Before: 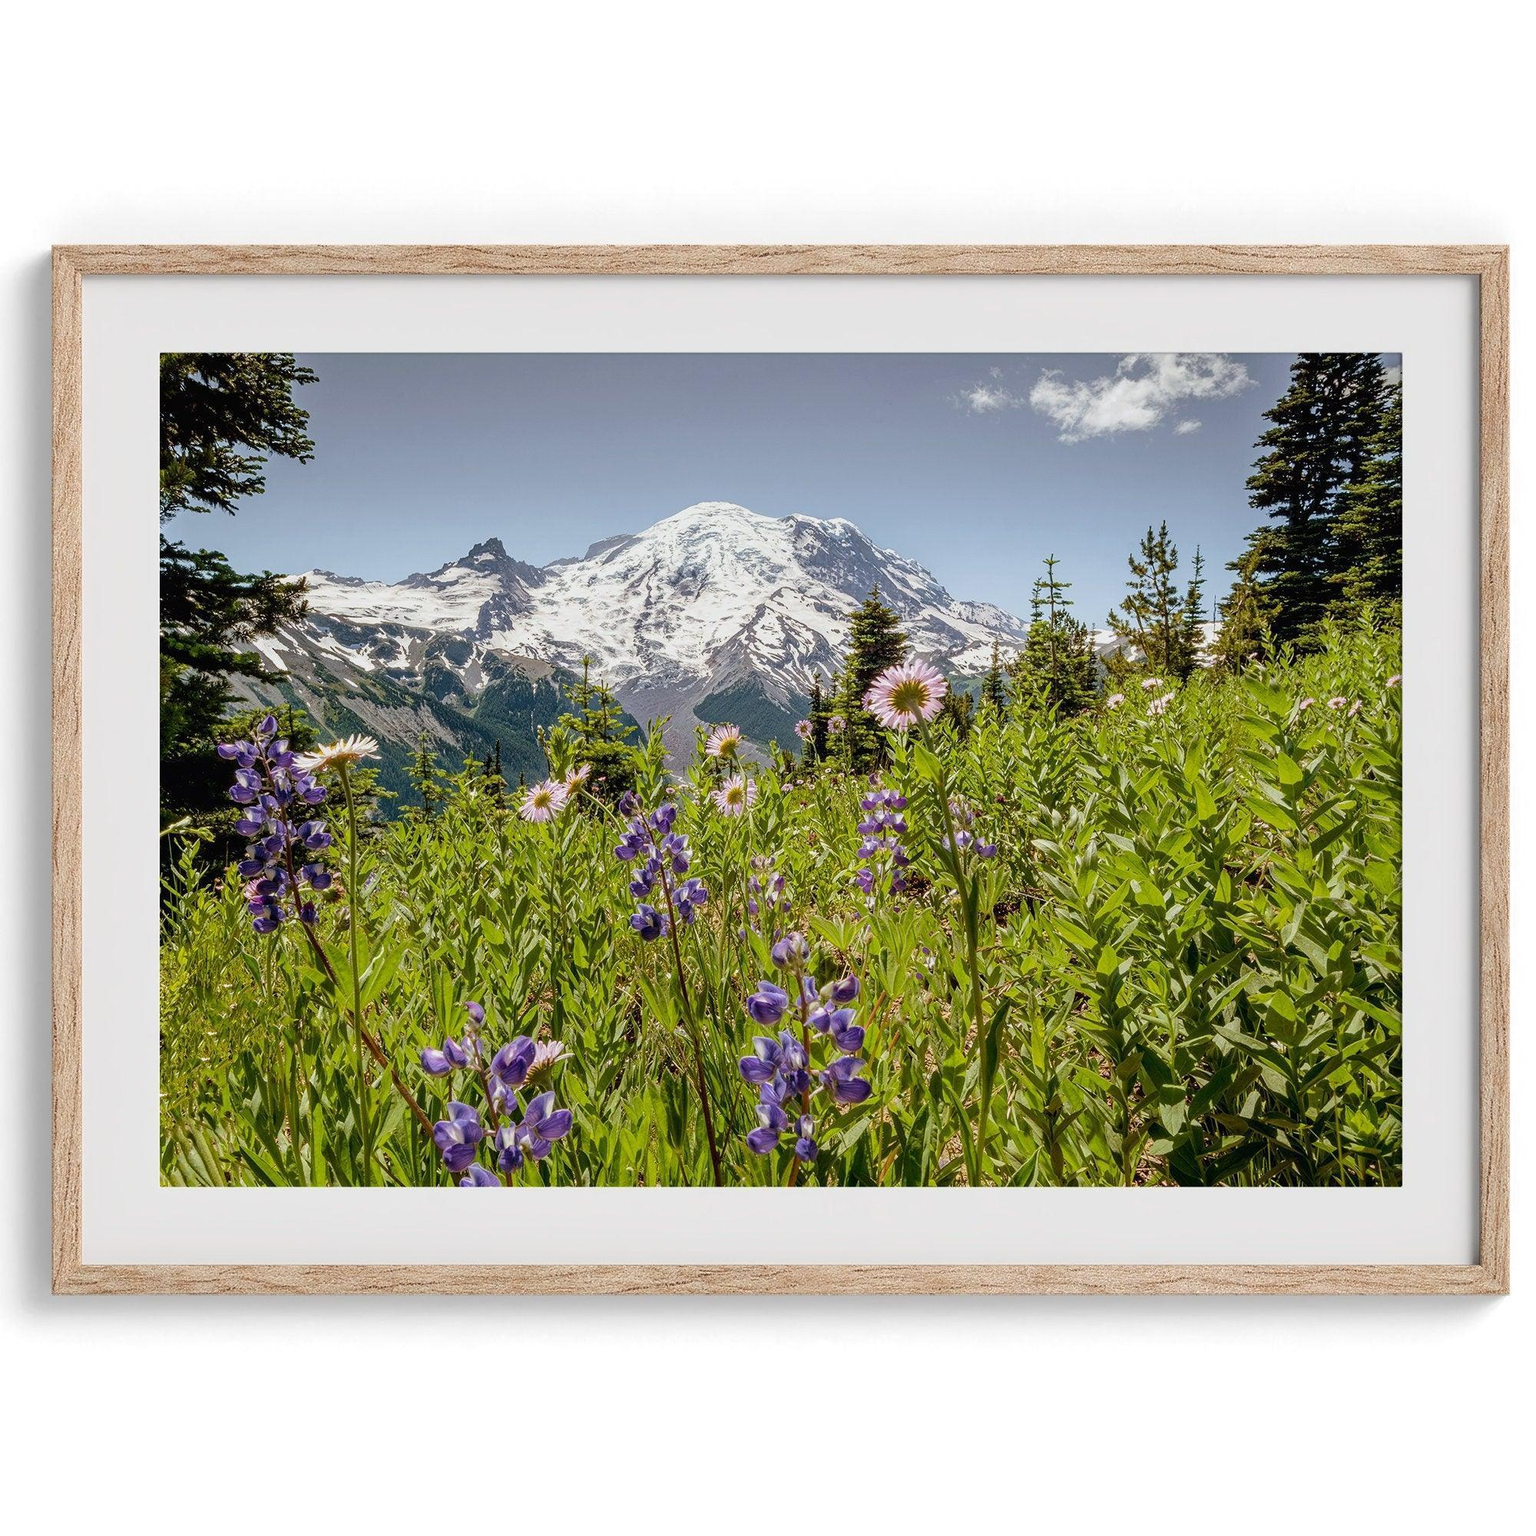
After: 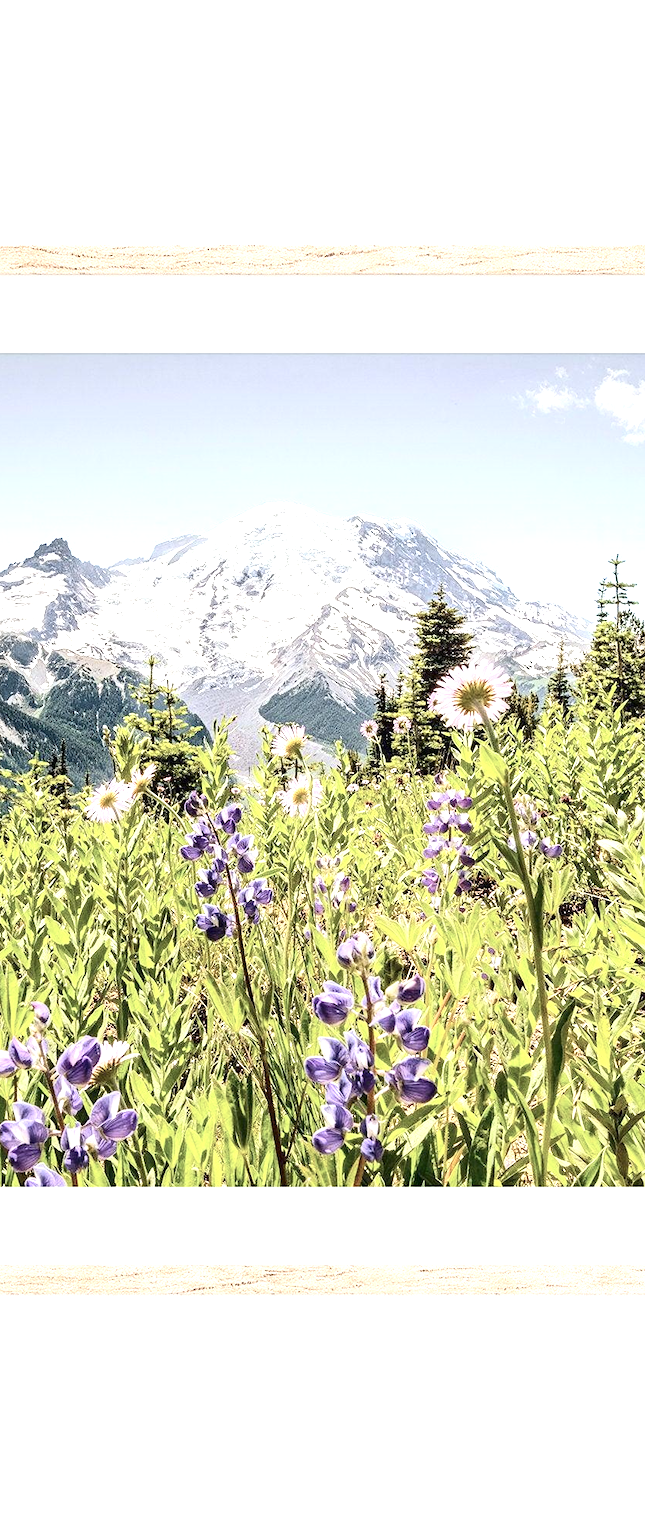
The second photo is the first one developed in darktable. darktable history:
exposure: black level correction 0, exposure 1.439 EV, compensate highlight preservation false
crop: left 28.304%, right 29.478%
contrast brightness saturation: contrast 0.254, saturation -0.32
